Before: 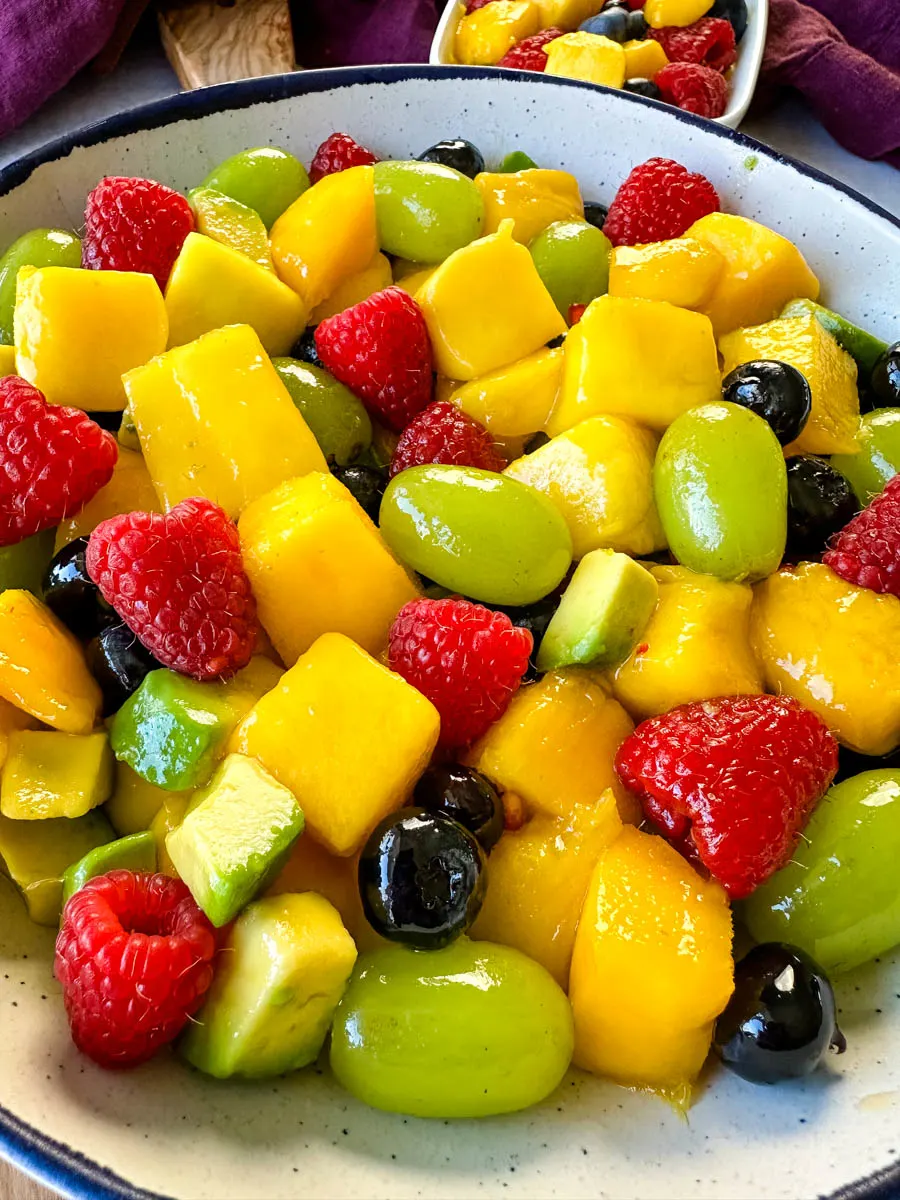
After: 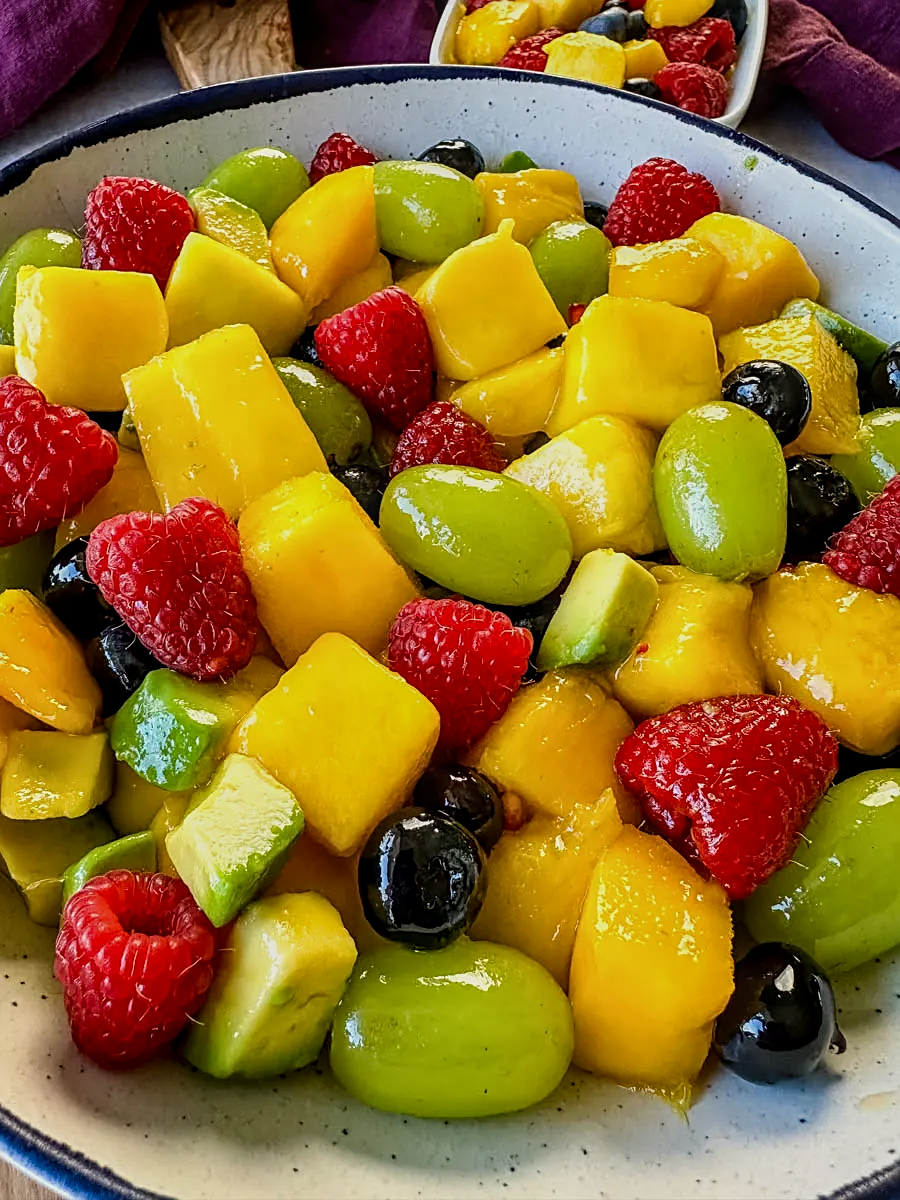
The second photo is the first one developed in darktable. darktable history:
contrast brightness saturation: contrast 0.101, brightness 0.013, saturation 0.022
local contrast: on, module defaults
sharpen: on, module defaults
exposure: exposure -0.489 EV, compensate highlight preservation false
